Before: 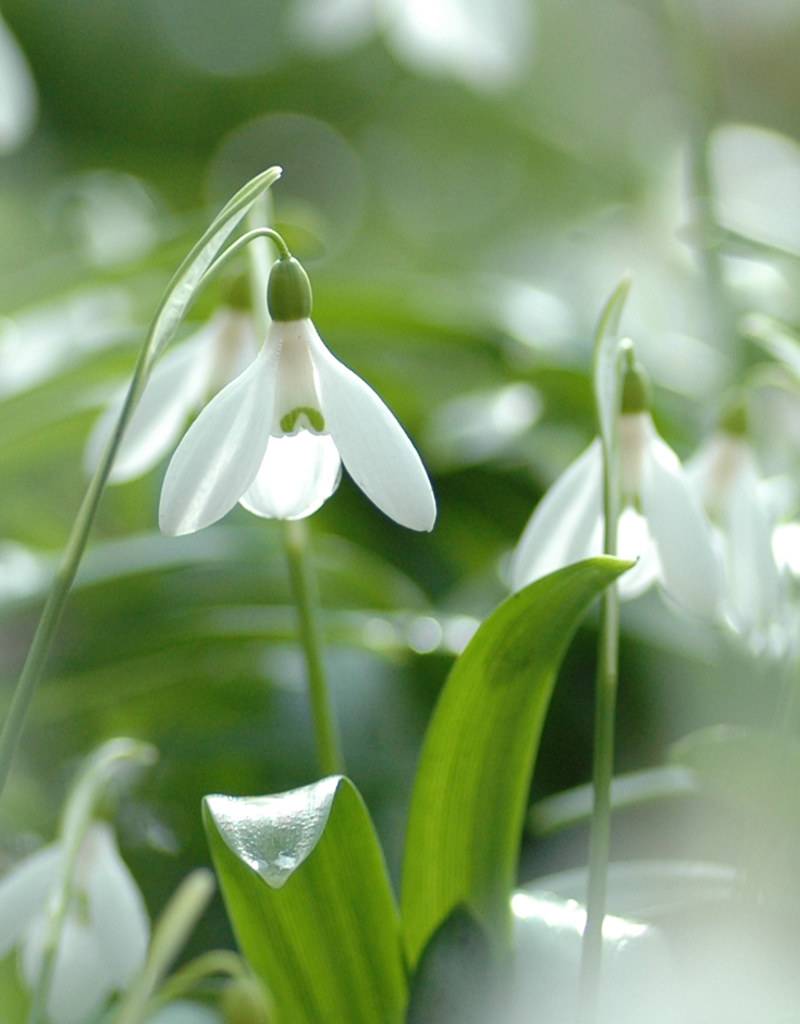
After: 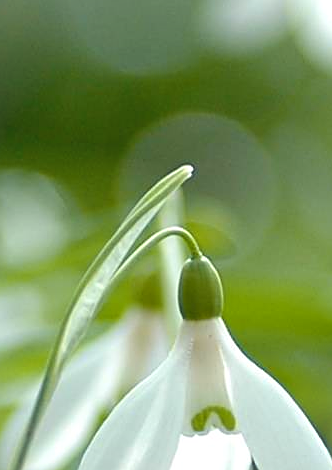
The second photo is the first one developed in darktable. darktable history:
contrast brightness saturation: contrast 0.058, brightness -0.009, saturation -0.224
color balance rgb: perceptual saturation grading › global saturation 14.865%, global vibrance 44.57%
sharpen: on, module defaults
vignetting: brightness 0.057, saturation 0.001
crop and rotate: left 11.196%, top 0.114%, right 47.185%, bottom 53.912%
